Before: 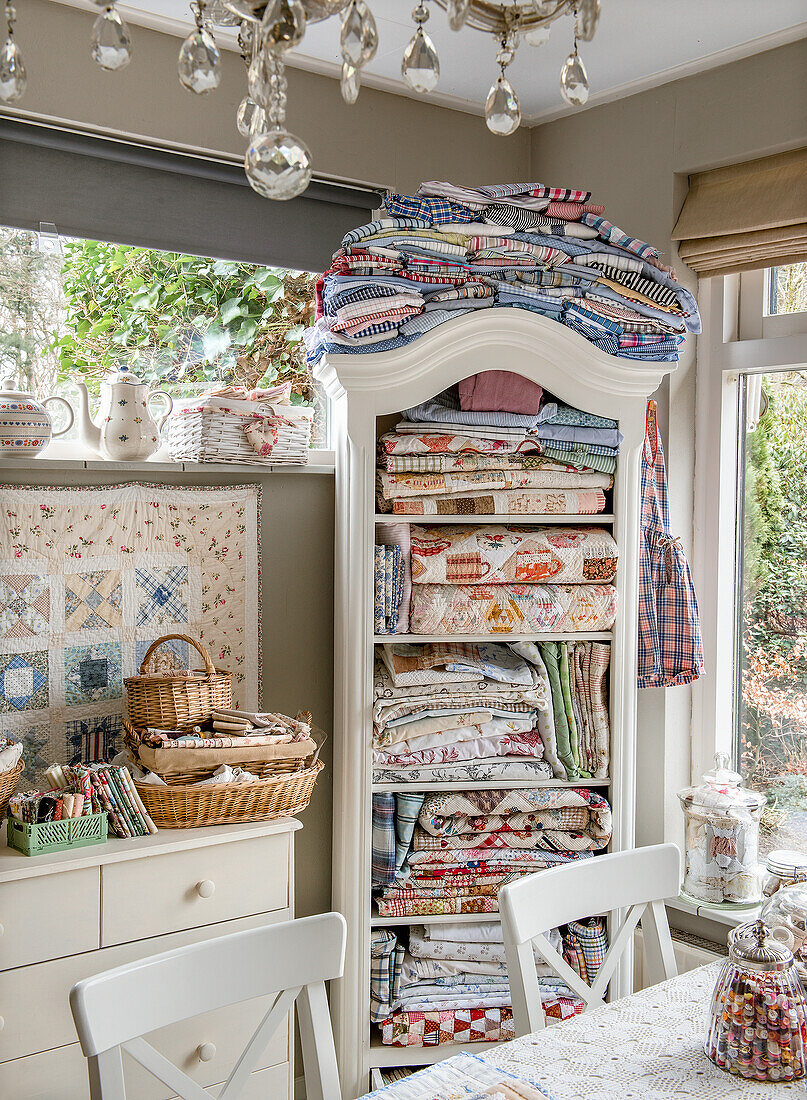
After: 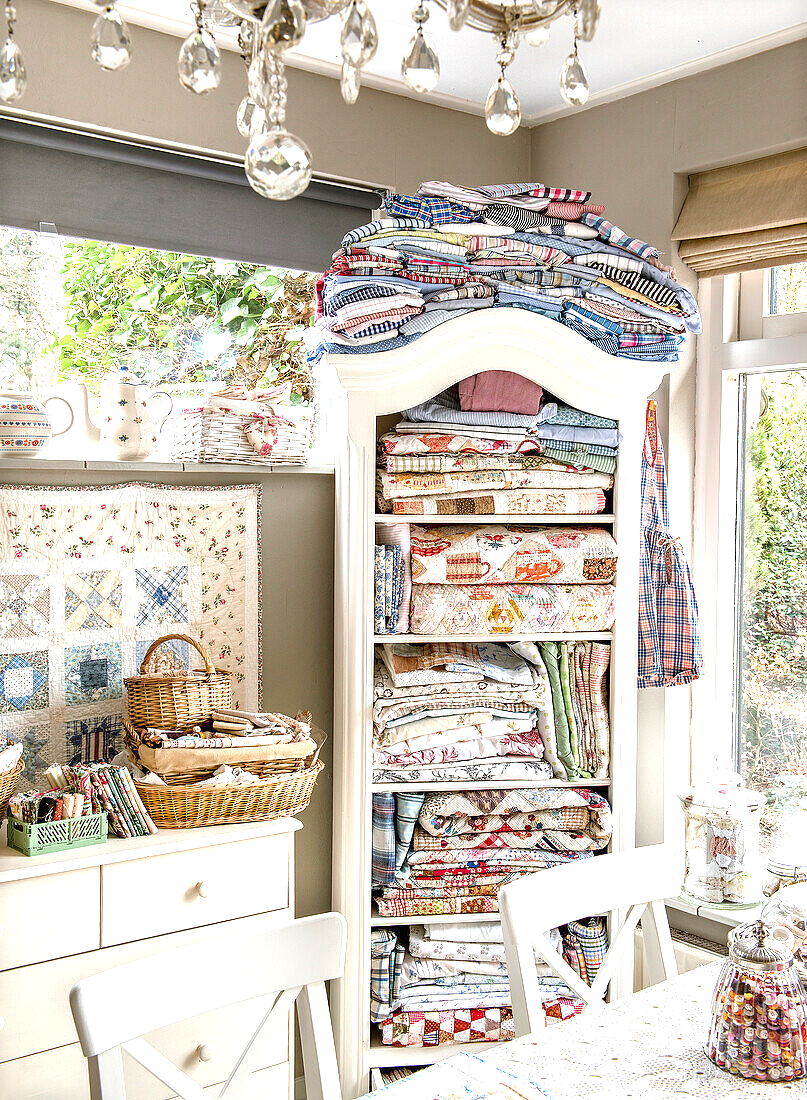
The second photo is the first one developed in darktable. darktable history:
exposure: black level correction 0, exposure 1 EV, compensate highlight preservation false
local contrast: mode bilateral grid, contrast 19, coarseness 50, detail 120%, midtone range 0.2
